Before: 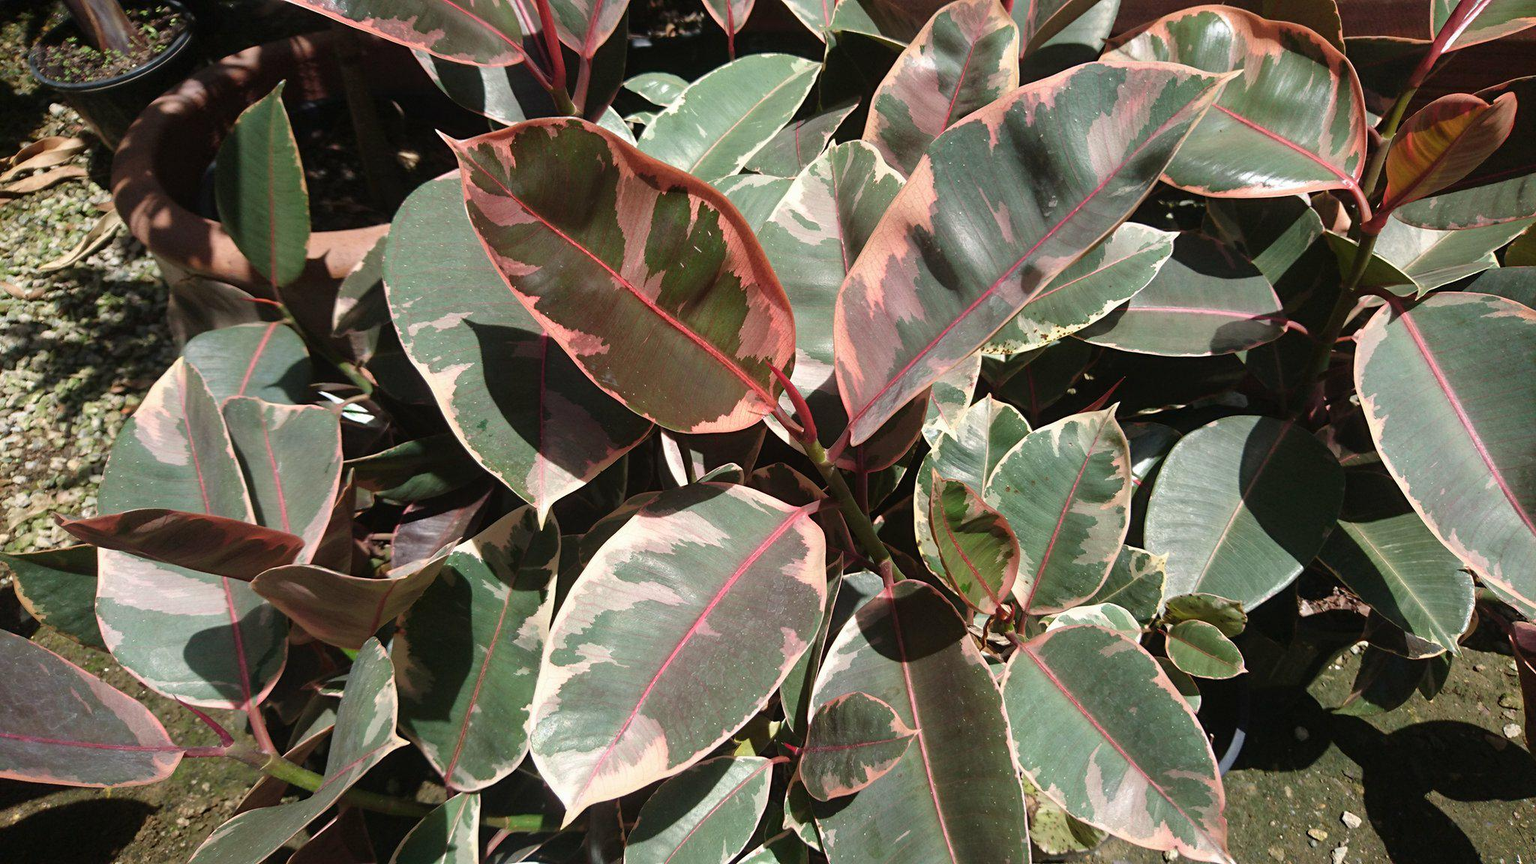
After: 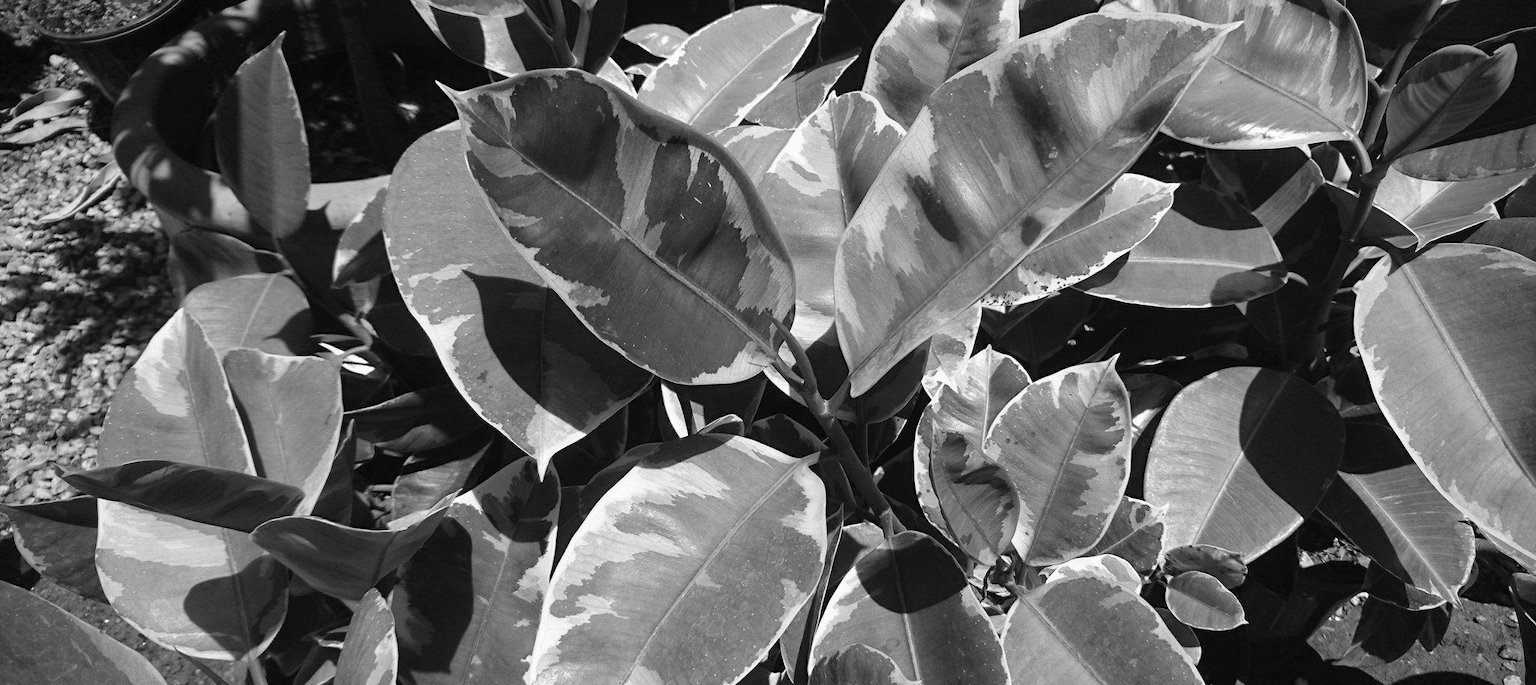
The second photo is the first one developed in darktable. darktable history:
color balance rgb: perceptual saturation grading › global saturation 20%, perceptual saturation grading › highlights -25%, perceptual saturation grading › shadows 50%
crop and rotate: top 5.667%, bottom 14.937%
contrast brightness saturation: contrast 0.07
white balance: red 0.954, blue 1.079
monochrome: a -3.63, b -0.465
vignetting: fall-off radius 60.92%
velvia: on, module defaults
